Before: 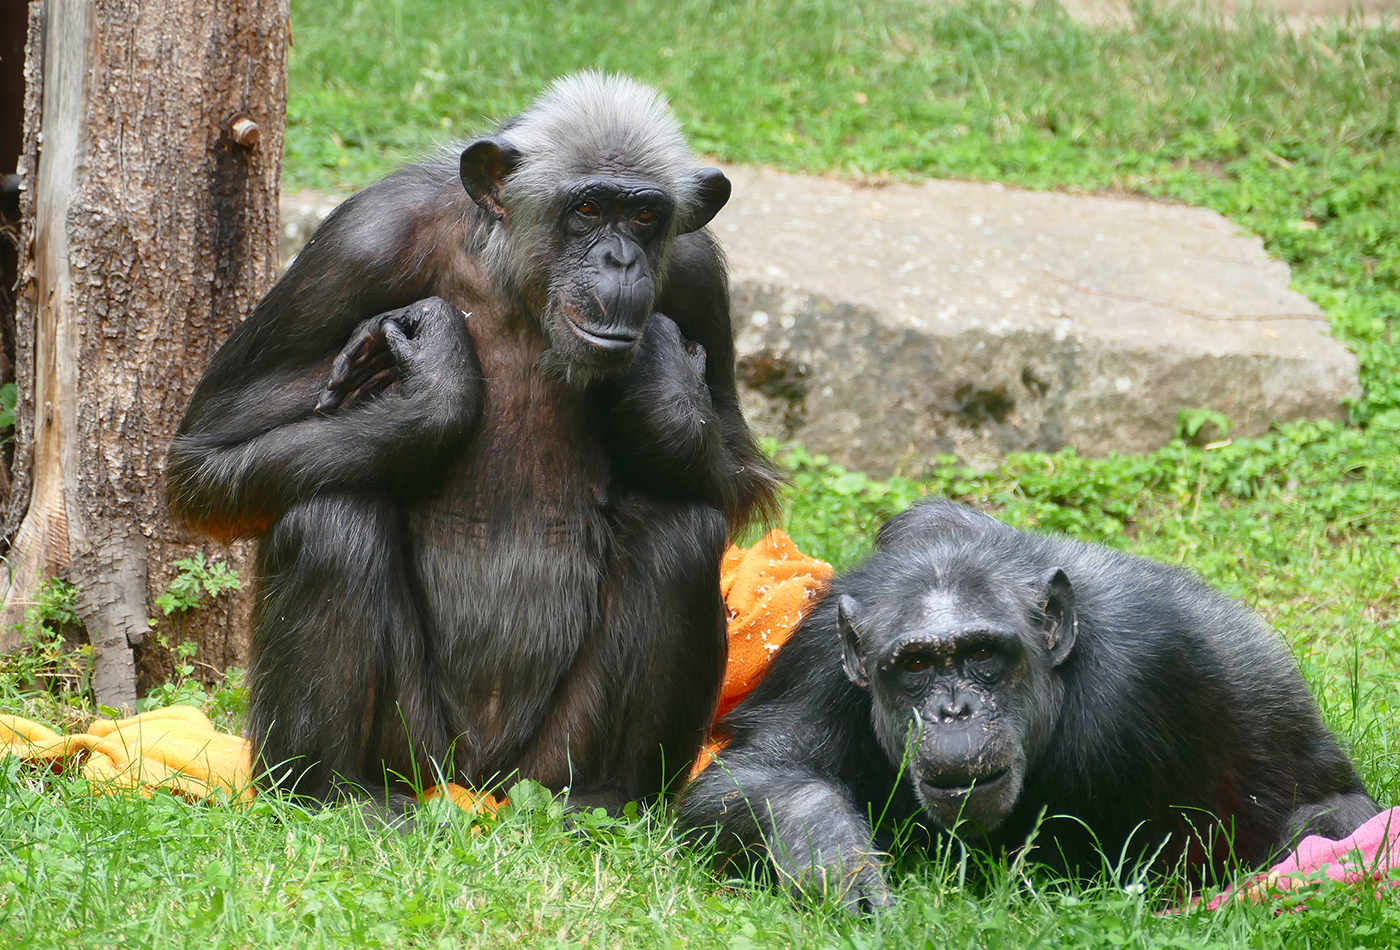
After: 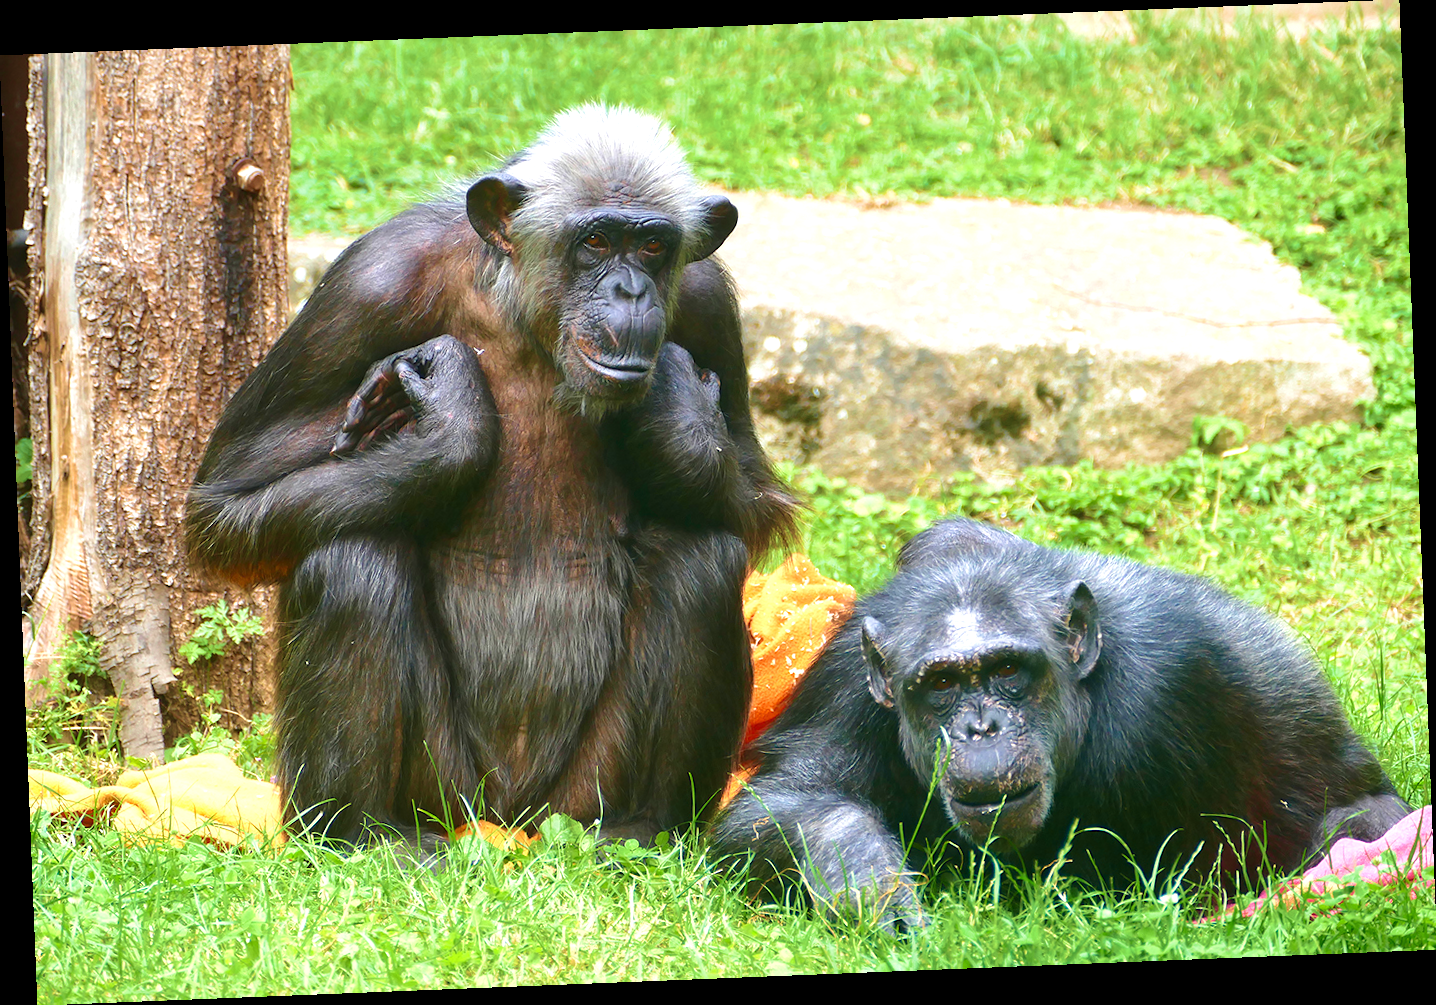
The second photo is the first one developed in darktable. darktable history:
exposure: exposure 0.6 EV, compensate highlight preservation false
rotate and perspective: rotation -2.29°, automatic cropping off
velvia: strength 75%
